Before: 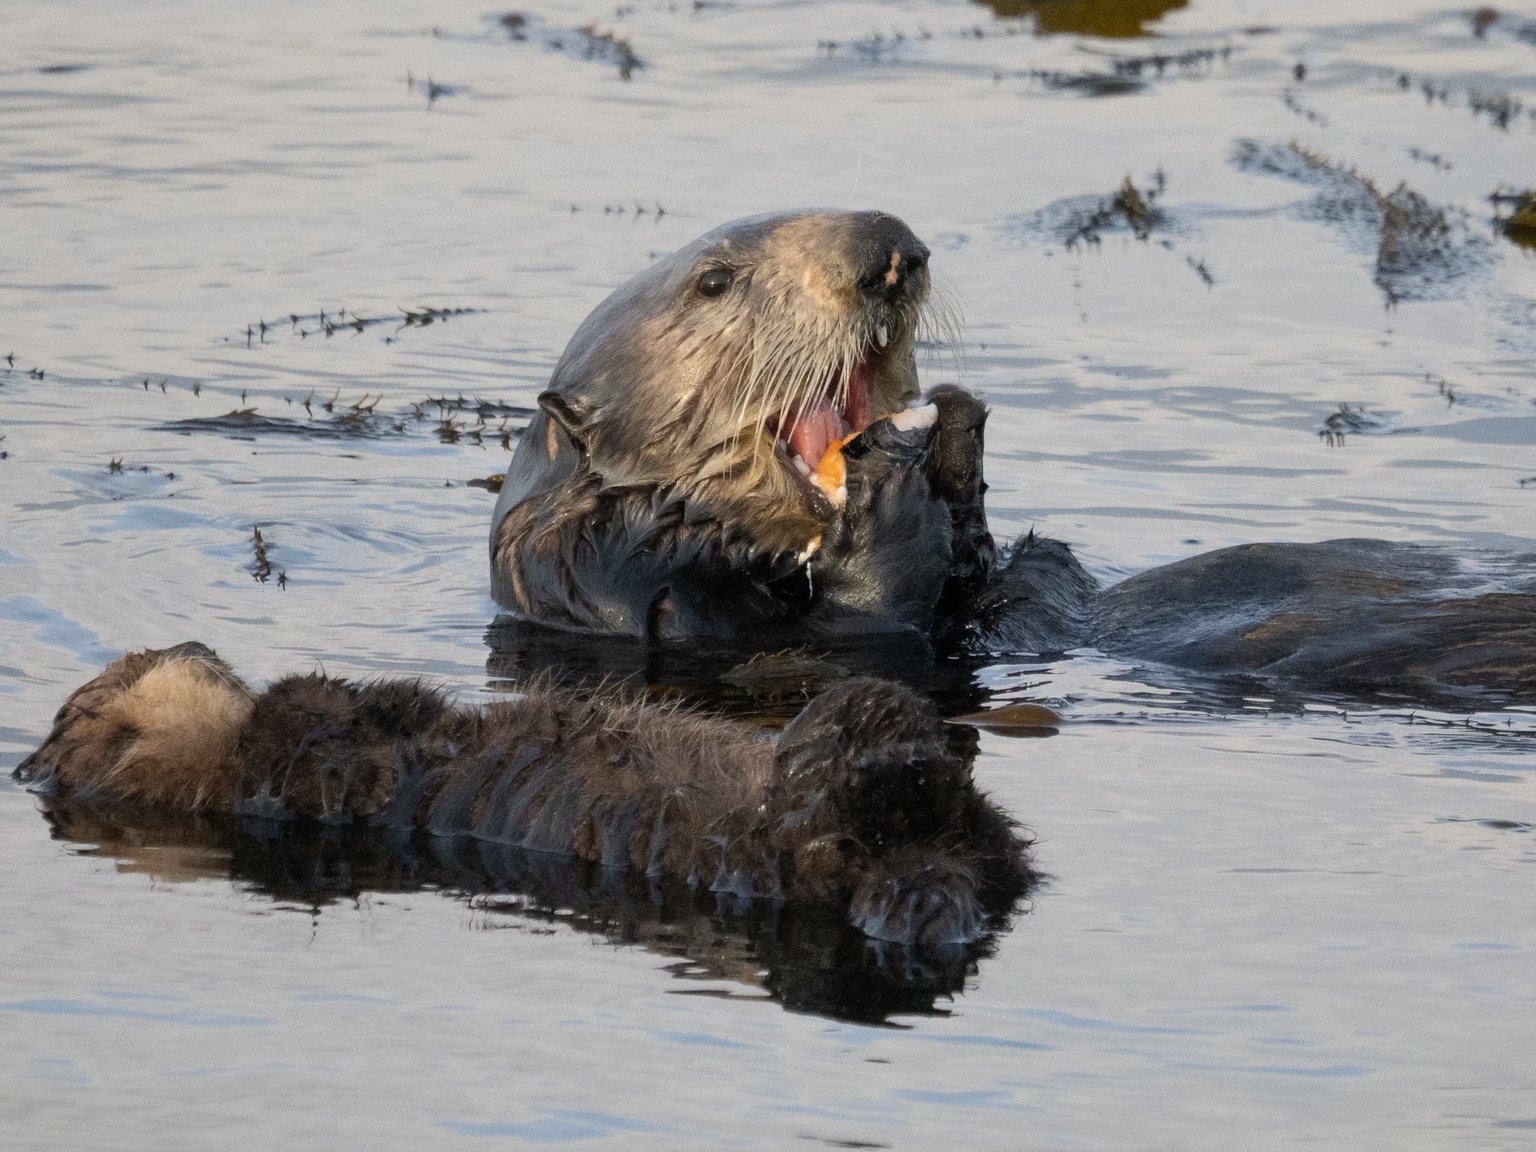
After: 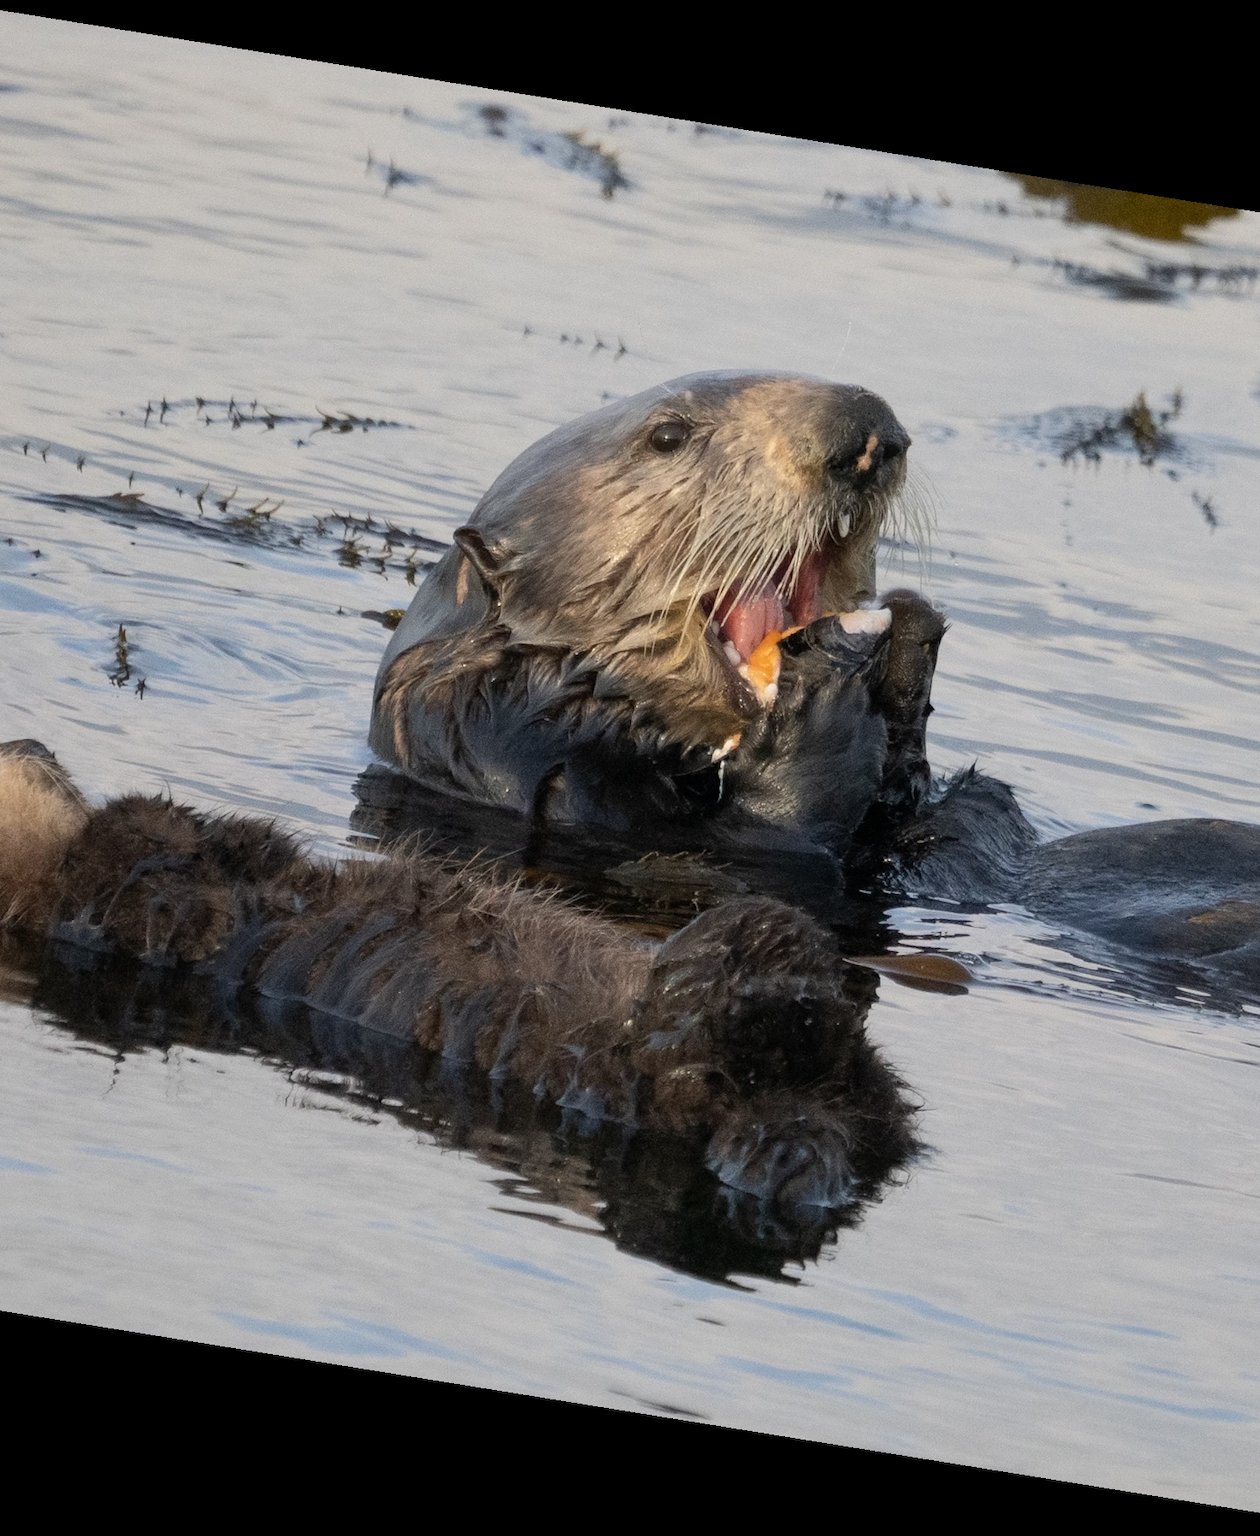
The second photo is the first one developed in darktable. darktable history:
crop and rotate: left 14.292%, right 19.041%
rotate and perspective: rotation 9.12°, automatic cropping off
